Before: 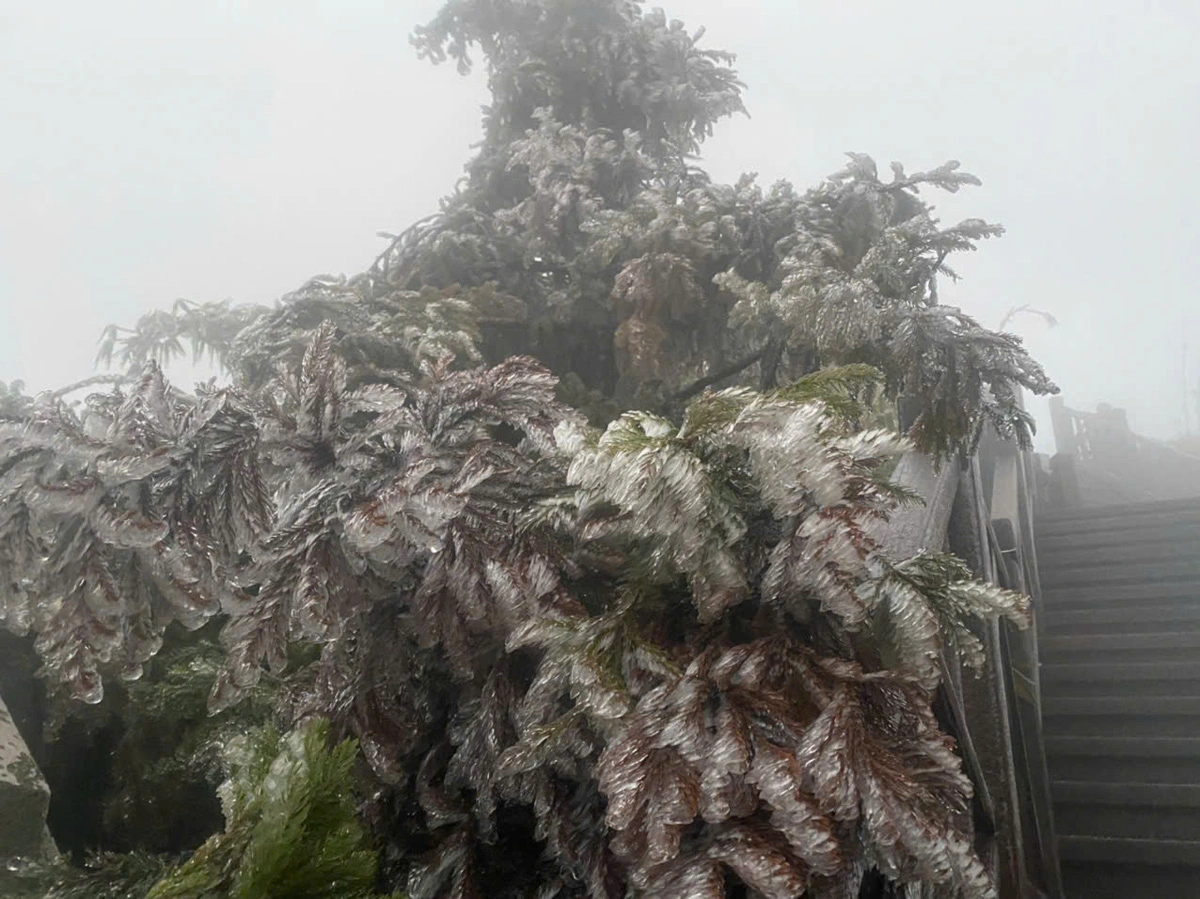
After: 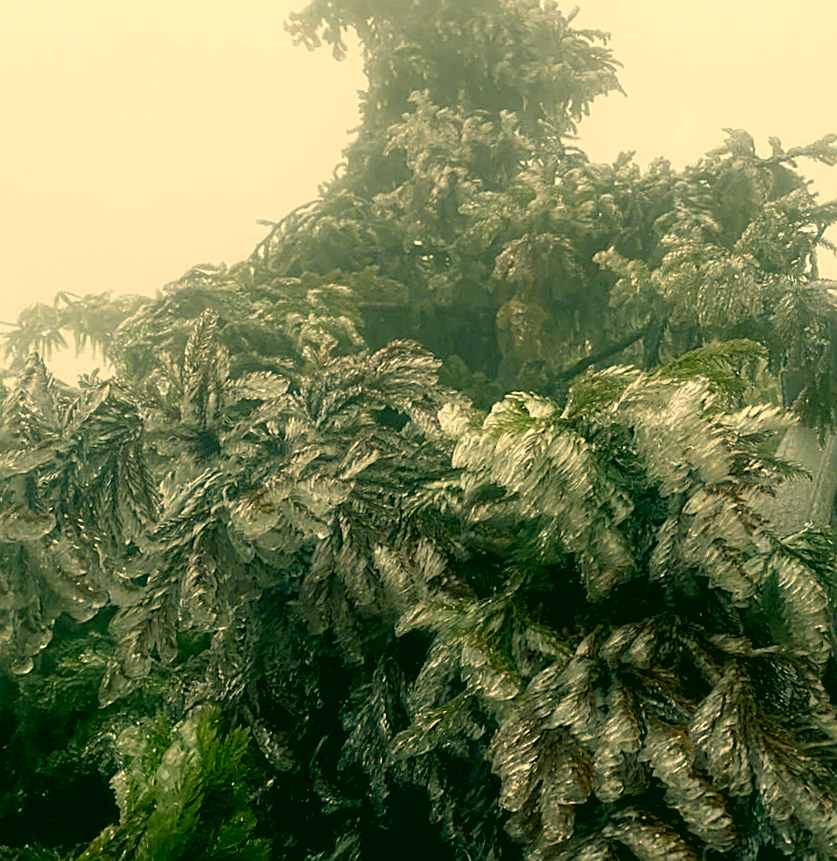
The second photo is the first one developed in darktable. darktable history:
rotate and perspective: rotation -1.42°, crop left 0.016, crop right 0.984, crop top 0.035, crop bottom 0.965
sharpen: on, module defaults
crop and rotate: left 9.061%, right 20.142%
color correction: highlights a* 5.62, highlights b* 33.57, shadows a* -25.86, shadows b* 4.02
base curve: curves: ch0 [(0.017, 0) (0.425, 0.441) (0.844, 0.933) (1, 1)], preserve colors none
